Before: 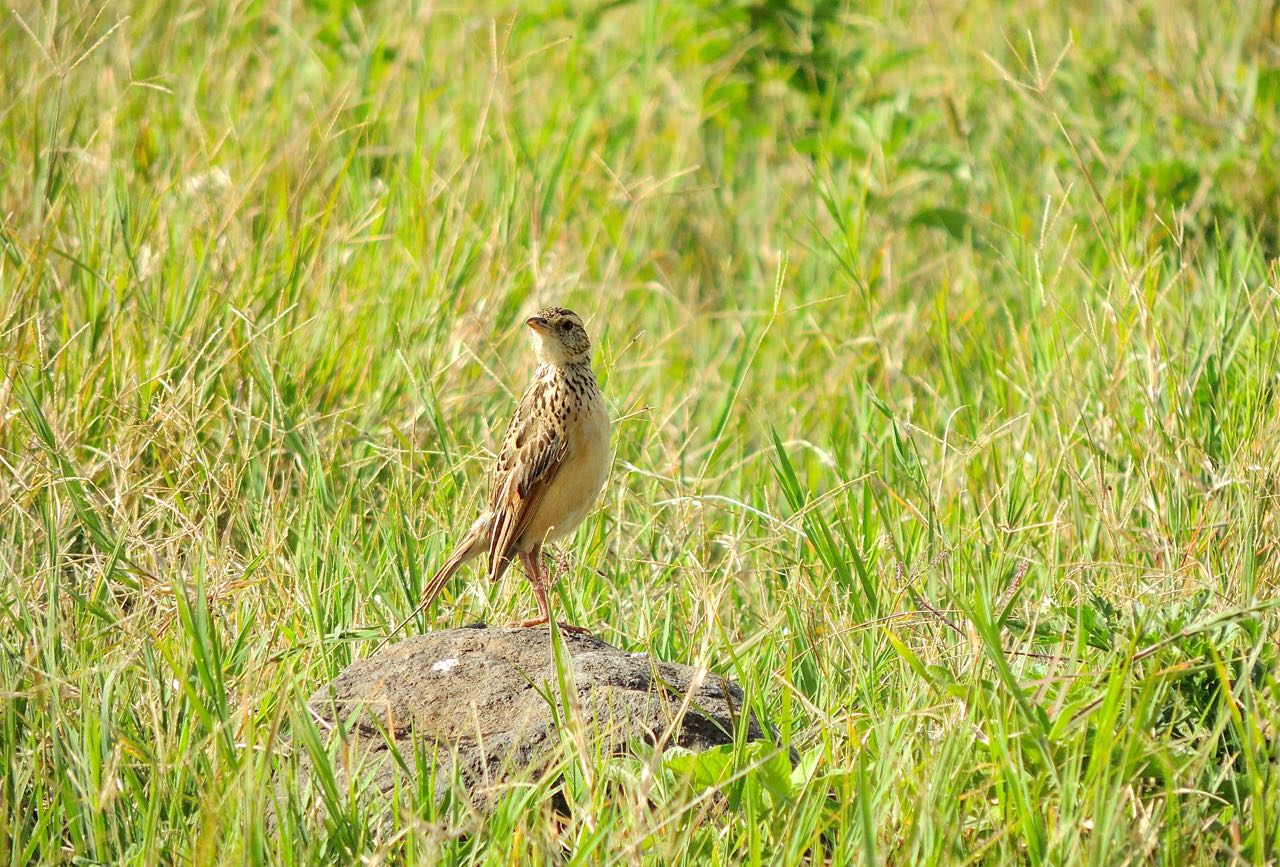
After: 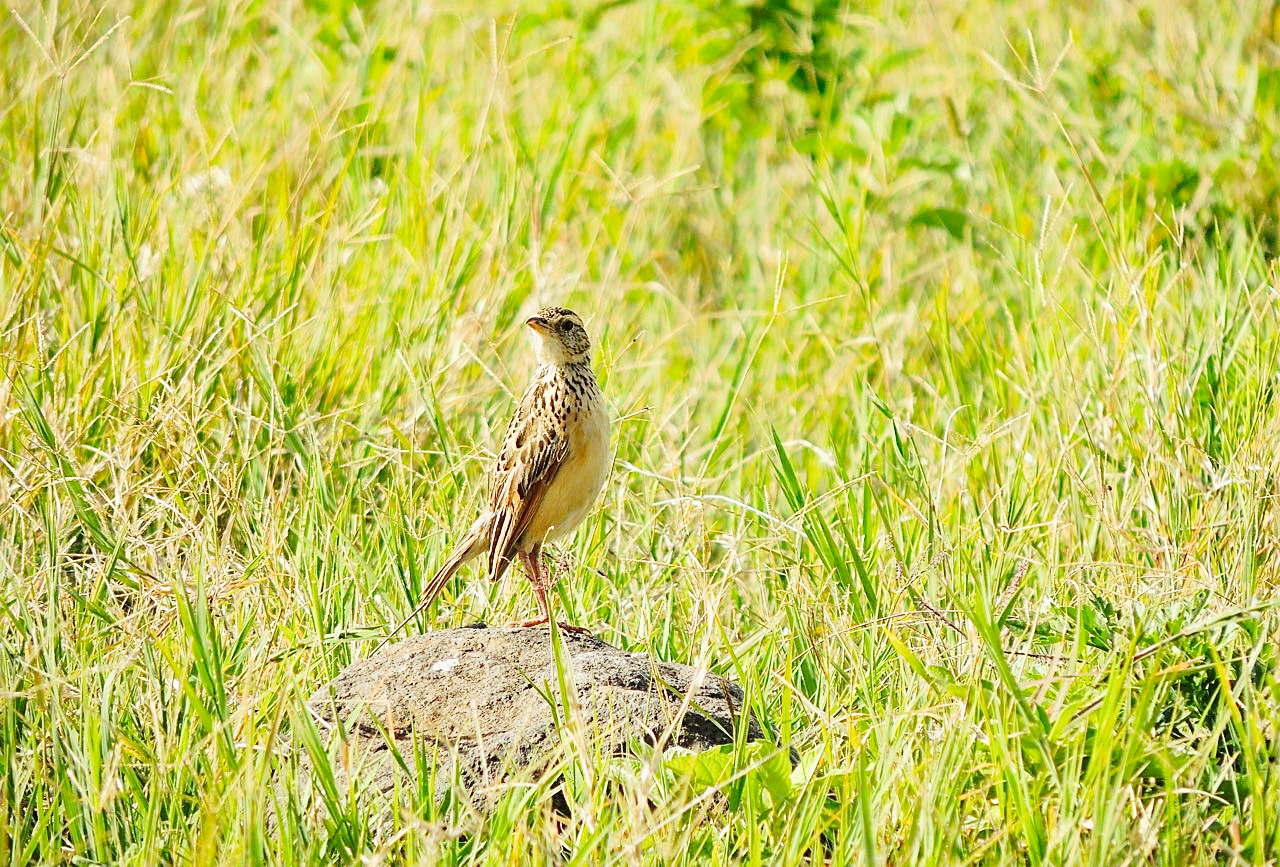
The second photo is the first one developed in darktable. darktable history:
exposure: exposure -0.046 EV, compensate highlight preservation false
sharpen: radius 2.156, amount 0.38, threshold 0.063
tone curve: curves: ch0 [(0, 0.028) (0.037, 0.05) (0.123, 0.114) (0.19, 0.176) (0.269, 0.27) (0.48, 0.57) (0.595, 0.695) (0.718, 0.823) (0.855, 0.913) (1, 0.982)]; ch1 [(0, 0) (0.243, 0.245) (0.422, 0.415) (0.493, 0.495) (0.508, 0.506) (0.536, 0.538) (0.569, 0.58) (0.611, 0.644) (0.769, 0.807) (1, 1)]; ch2 [(0, 0) (0.249, 0.216) (0.349, 0.321) (0.424, 0.442) (0.476, 0.483) (0.498, 0.499) (0.517, 0.519) (0.532, 0.547) (0.569, 0.608) (0.614, 0.661) (0.706, 0.75) (0.808, 0.809) (0.991, 0.968)], preserve colors none
